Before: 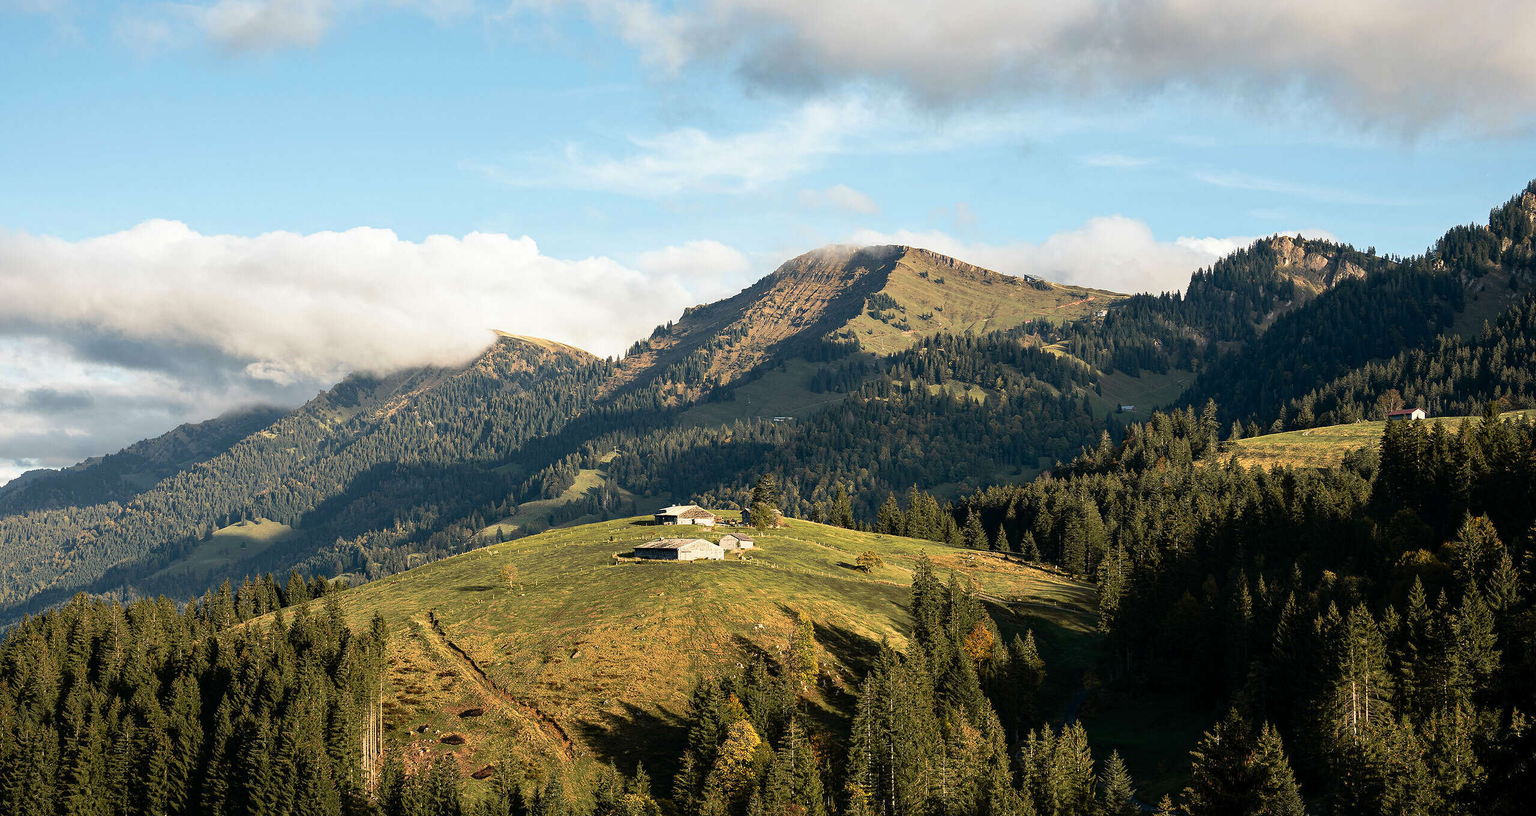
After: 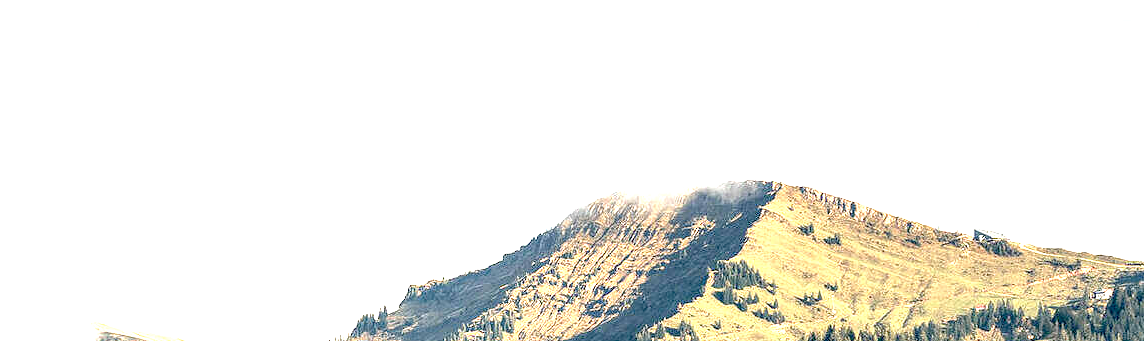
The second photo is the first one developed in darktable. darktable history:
local contrast: on, module defaults
crop: left 28.64%, top 16.832%, right 26.637%, bottom 58.055%
exposure: black level correction 0.009, exposure 1.425 EV, compensate highlight preservation false
